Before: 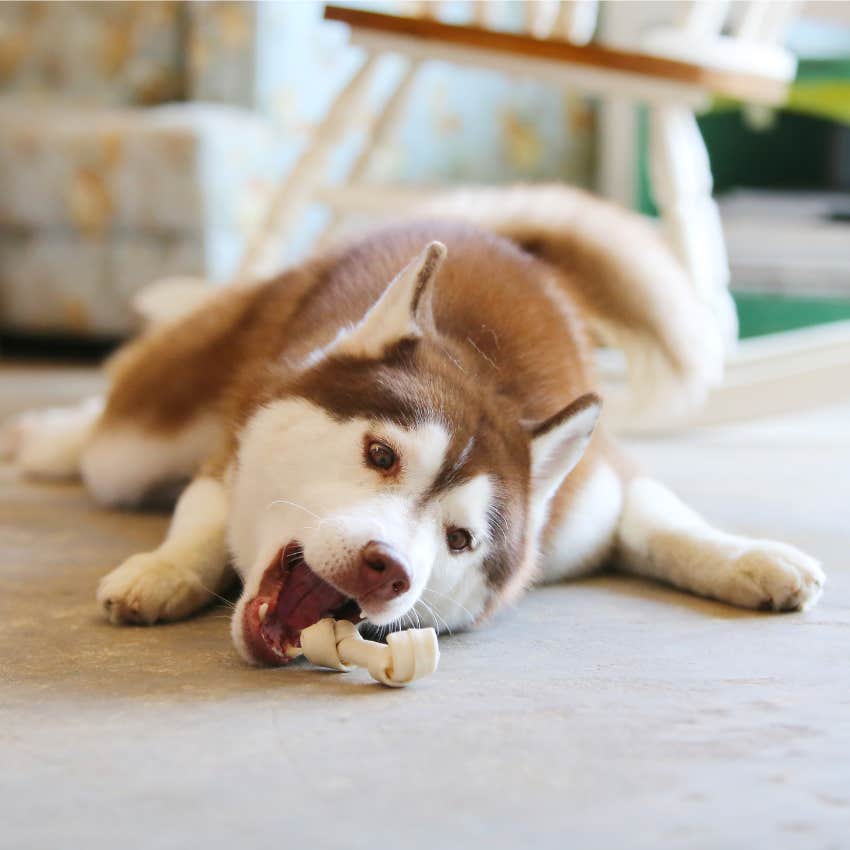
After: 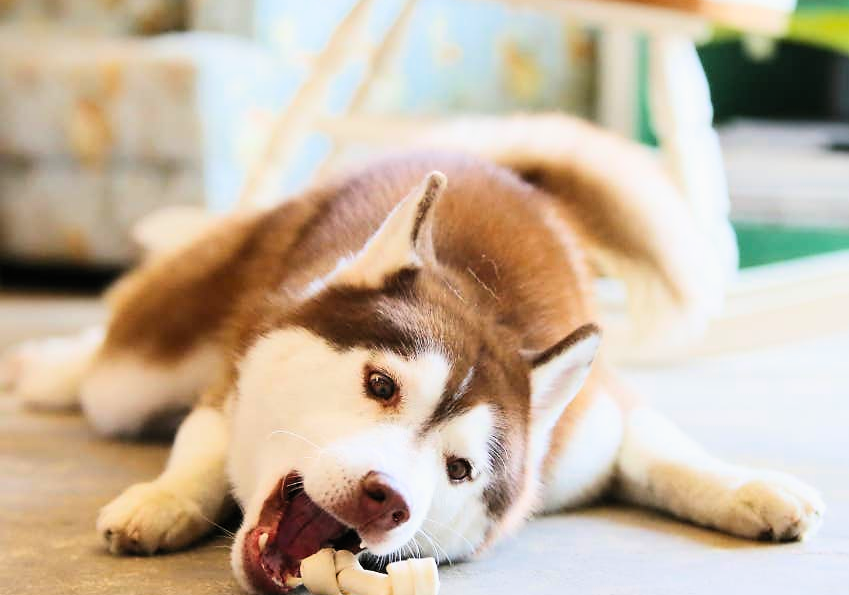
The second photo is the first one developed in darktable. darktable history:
contrast brightness saturation: contrast 0.204, brightness 0.157, saturation 0.217
filmic rgb: black relative exposure -12.73 EV, white relative exposure 2.81 EV, target black luminance 0%, hardness 8.5, latitude 70.18%, contrast 1.135, shadows ↔ highlights balance -1.11%, preserve chrominance RGB euclidean norm, color science v5 (2021), contrast in shadows safe, contrast in highlights safe
sharpen: radius 1.479, amount 0.39, threshold 1.463
color zones: curves: ch0 [(0, 0.5) (0.143, 0.5) (0.286, 0.5) (0.429, 0.495) (0.571, 0.437) (0.714, 0.44) (0.857, 0.496) (1, 0.5)]
crop and rotate: top 8.458%, bottom 21.495%
